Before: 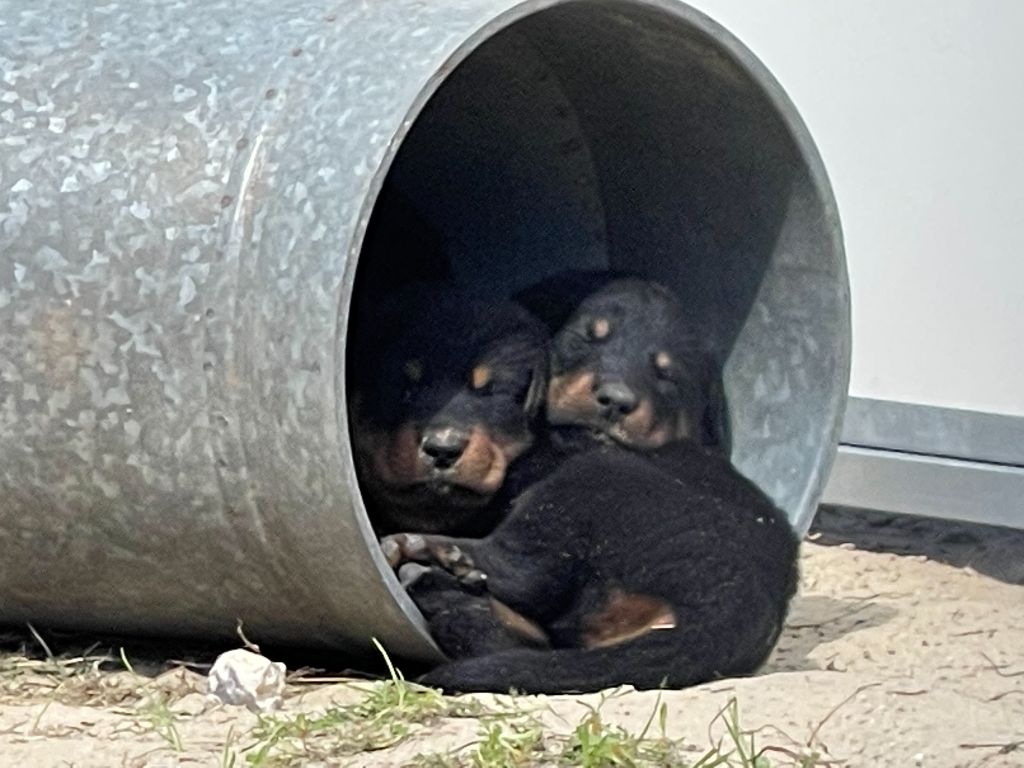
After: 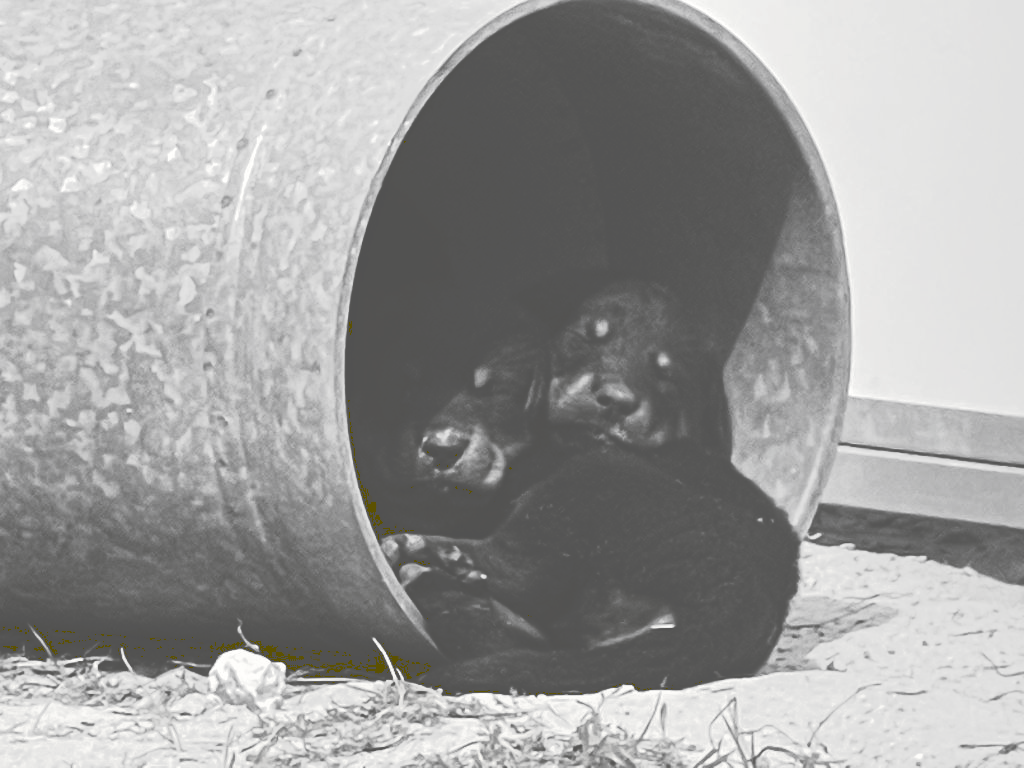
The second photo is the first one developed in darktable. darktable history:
tone curve: curves: ch0 [(0, 0) (0.003, 0.345) (0.011, 0.345) (0.025, 0.345) (0.044, 0.349) (0.069, 0.353) (0.1, 0.356) (0.136, 0.359) (0.177, 0.366) (0.224, 0.378) (0.277, 0.398) (0.335, 0.429) (0.399, 0.476) (0.468, 0.545) (0.543, 0.624) (0.623, 0.721) (0.709, 0.811) (0.801, 0.876) (0.898, 0.913) (1, 1)], preserve colors none
color look up table: target L [98.62, 90.24, 84.56, 88.82, 57.48, 73.68, 60.56, 55.28, 55.54, 39.07, 49.64, 37.41, 13.23, 15.16, 201.68, 76.98, 74.42, 66.24, 66.62, 58.64, 62.08, 48.44, 48.04, 35.3, 29.73, 19.87, 9.263, 100, 88.82, 87.41, 72.94, 79.88, 70.35, 84.56, 64.23, 52.8, 60.56, 42.37, 30.16, 40.32, 19.87, 5.464, 94.45, 88.12, 79.88, 65.11, 56.58, 44.82, 34.03], target a [-0.288, -0.1, -0.002, -0.002, 0, -0.002, 0, 0.001, 0.001, 0, 0, -0.001, -0.376, -0.133, 0, 0, -0.001, 0.001, 0 ×6, -0.001, -0.002, -0.383, -0.097, -0.002, -0.101, -0.001, 0, 0, -0.002, 0.001, 0, 0, -0.001, 0, 0, -0.002, -0.301, -0.1, -0.002, 0, 0, 0.001, -0.001, -0.002], target b [3.608, 1.239, 0.023, 0.023, 0.002, 0.023, 0.002, -0.004, -0.004, -0.002, 0.002, 0.002, 5.122, 1.678, -0.001, 0.002, 0.003, -0.004, 0.003, -0.004, 0.002 ×4, 0.015, 0.017, 5.094, 1.21, 0.023, 1.248, 0.003, 0.002, 0.002, 0.023, -0.004, 0.002, 0.002, 0.002, 0.003, 0.002, 0.017, 3.707, 1.227, 0.023, 0.002, 0.002, -0.004, 0.016, 0.015], num patches 49
